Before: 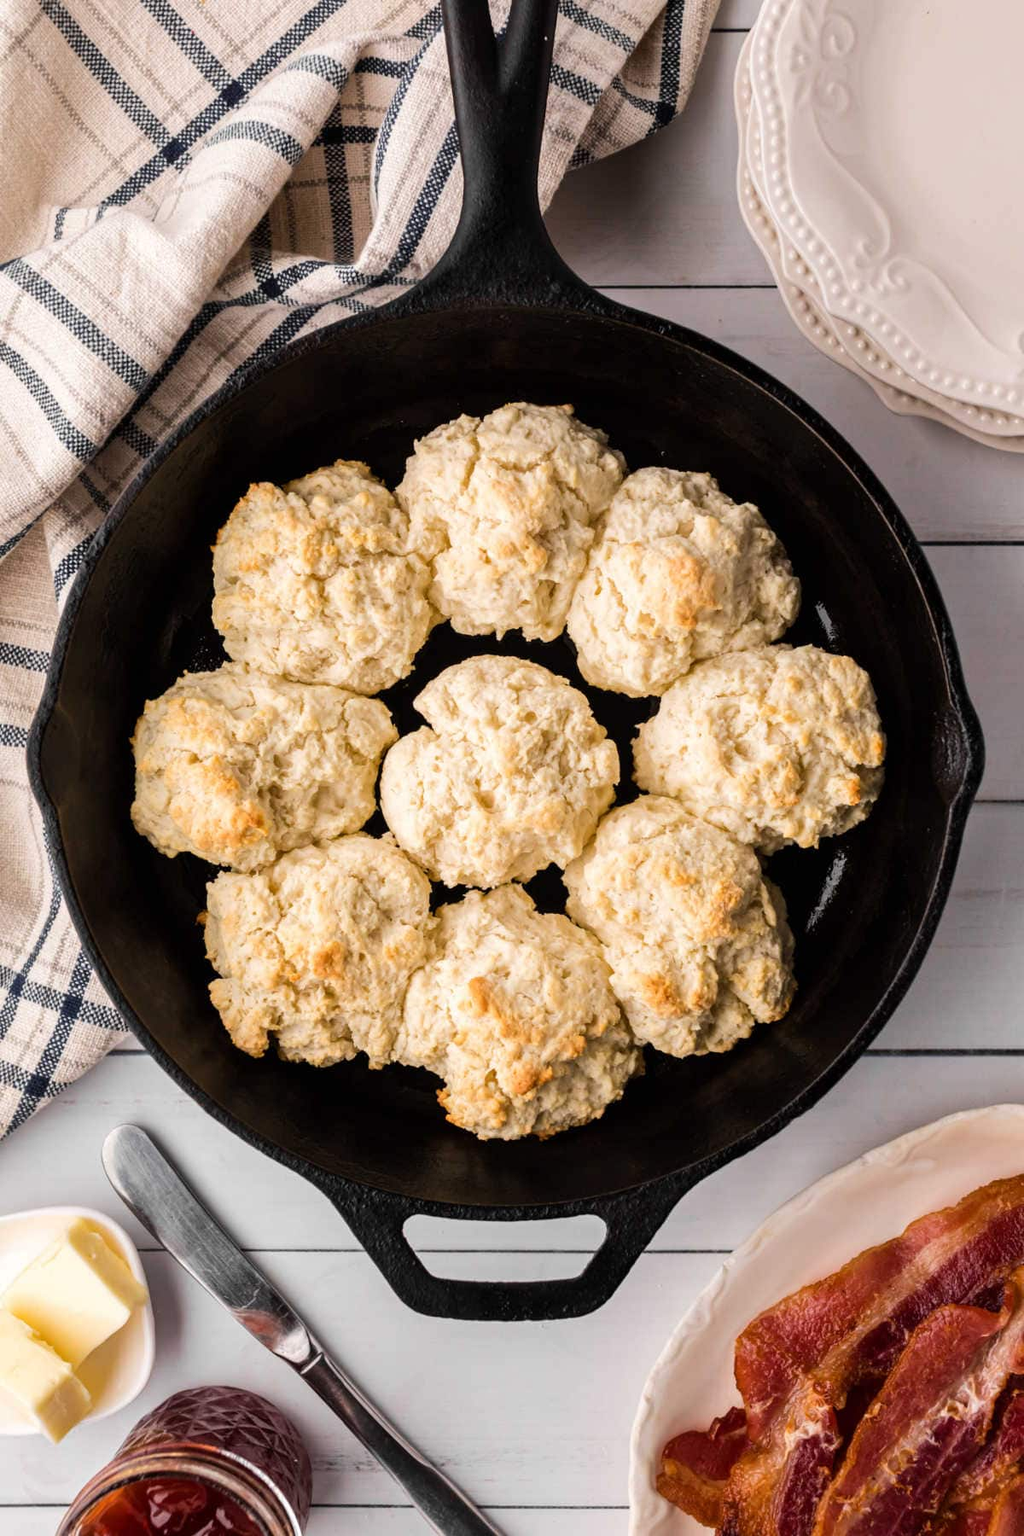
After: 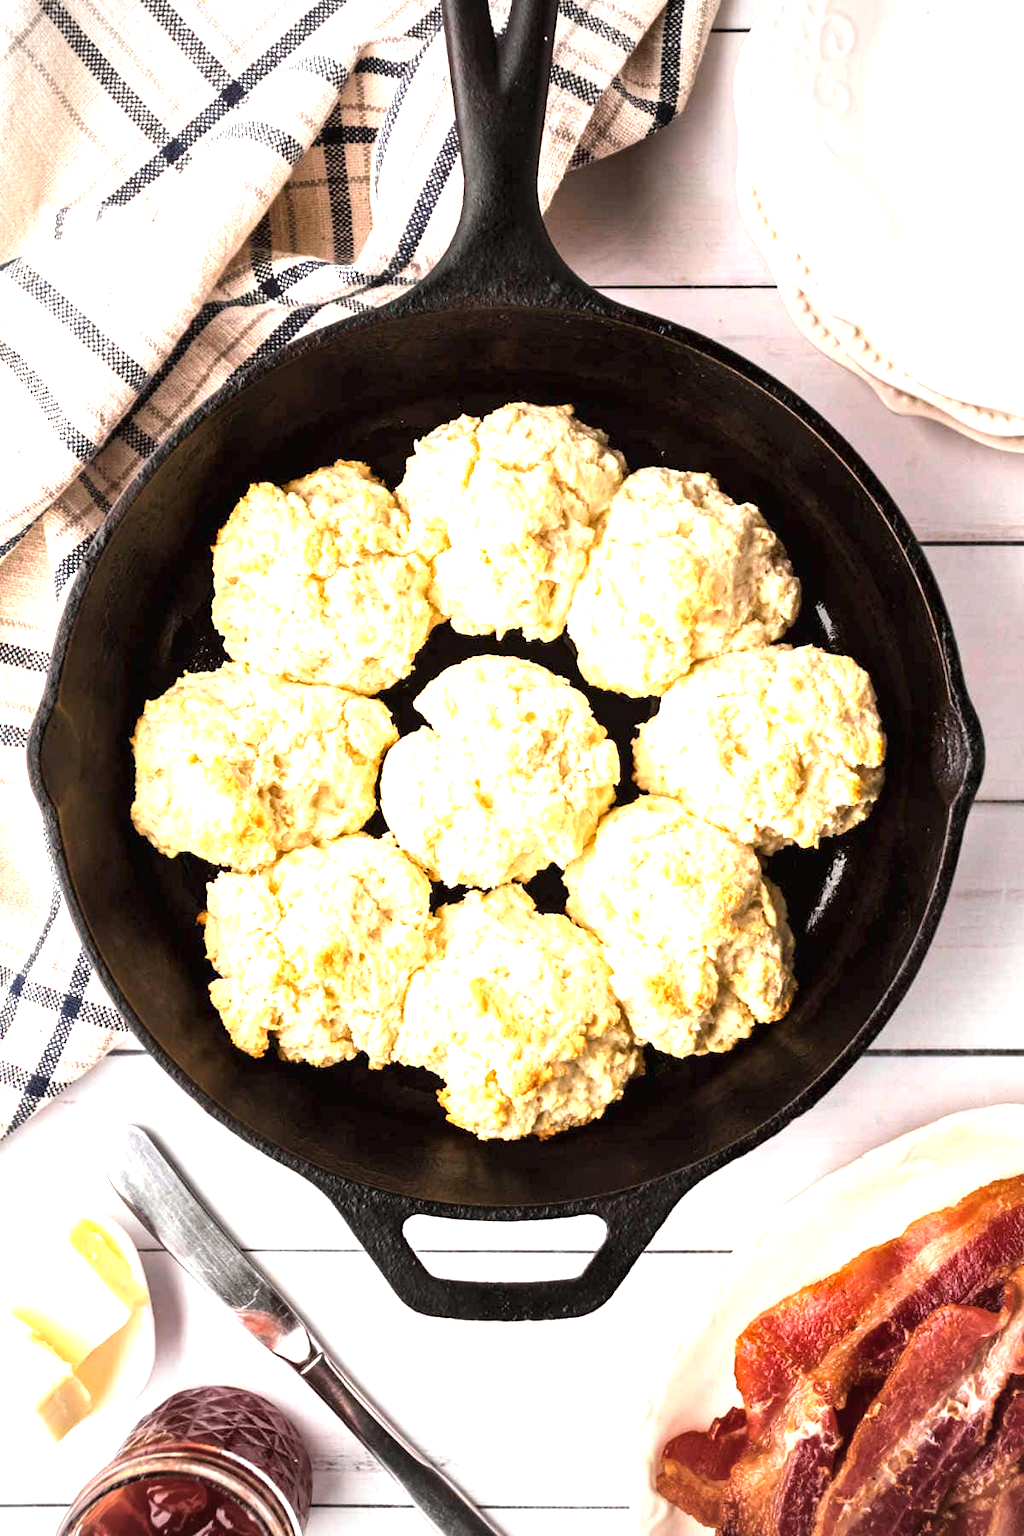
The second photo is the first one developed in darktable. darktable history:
exposure: black level correction 0, exposure 1.497 EV, compensate highlight preservation false
vignetting: on, module defaults
color balance rgb: shadows lift › luminance -7.693%, shadows lift › chroma 2.454%, shadows lift › hue 163.69°, power › chroma 1.048%, power › hue 27.71°, perceptual saturation grading › global saturation -0.038%, global vibrance 1.254%, saturation formula JzAzBz (2021)
tone equalizer: on, module defaults
